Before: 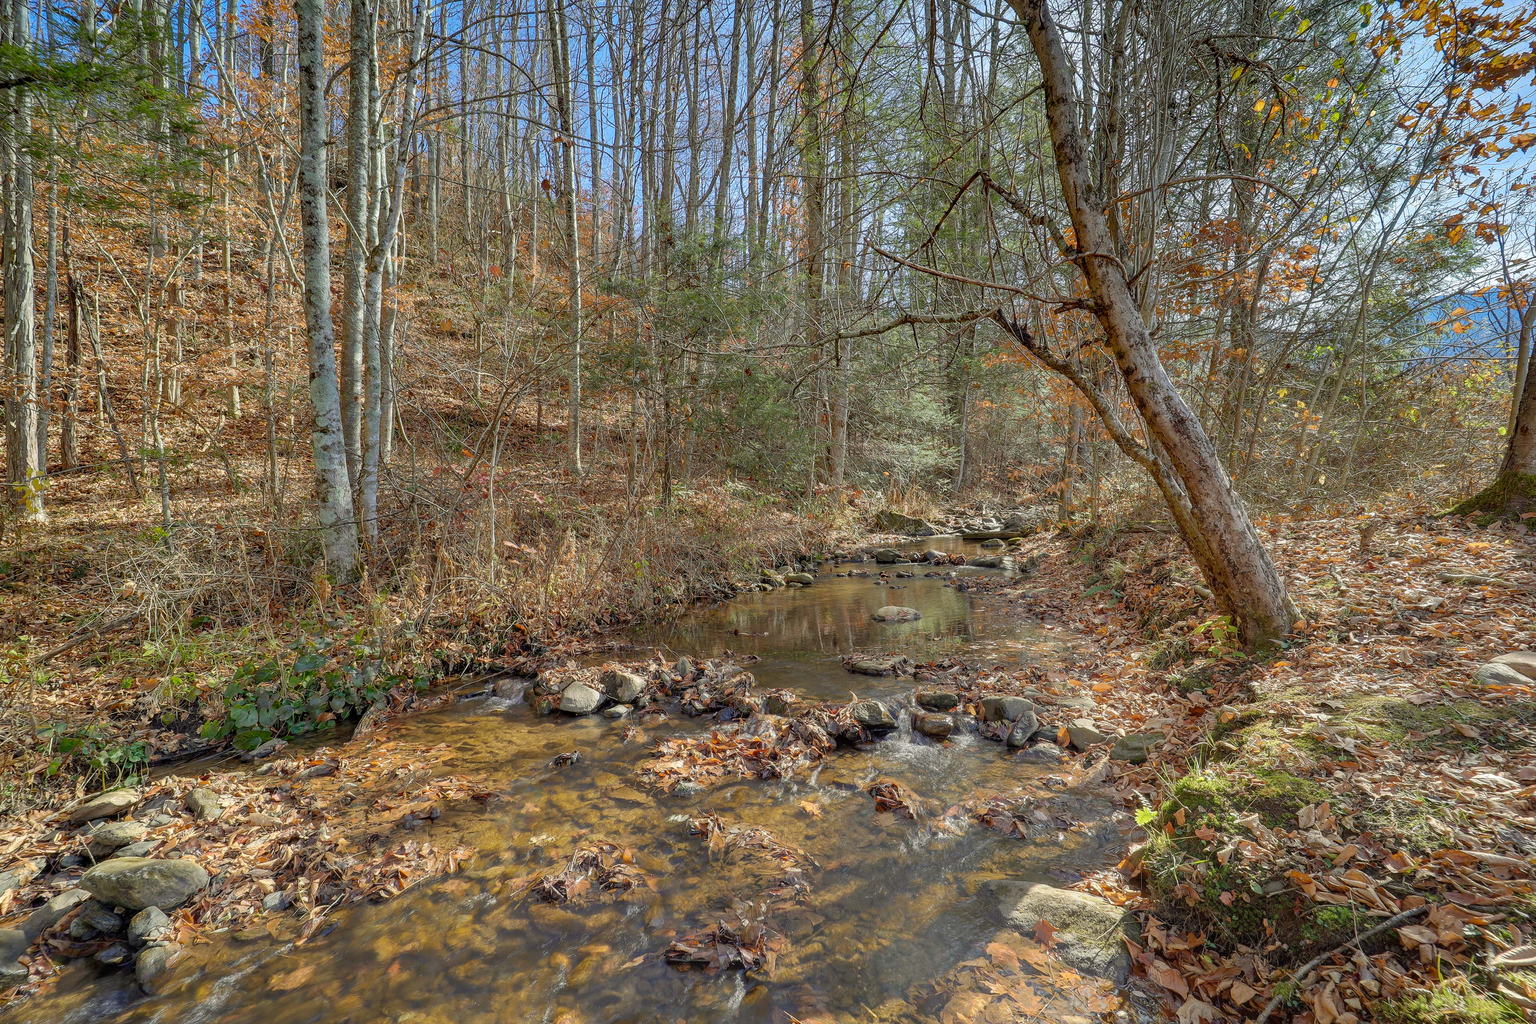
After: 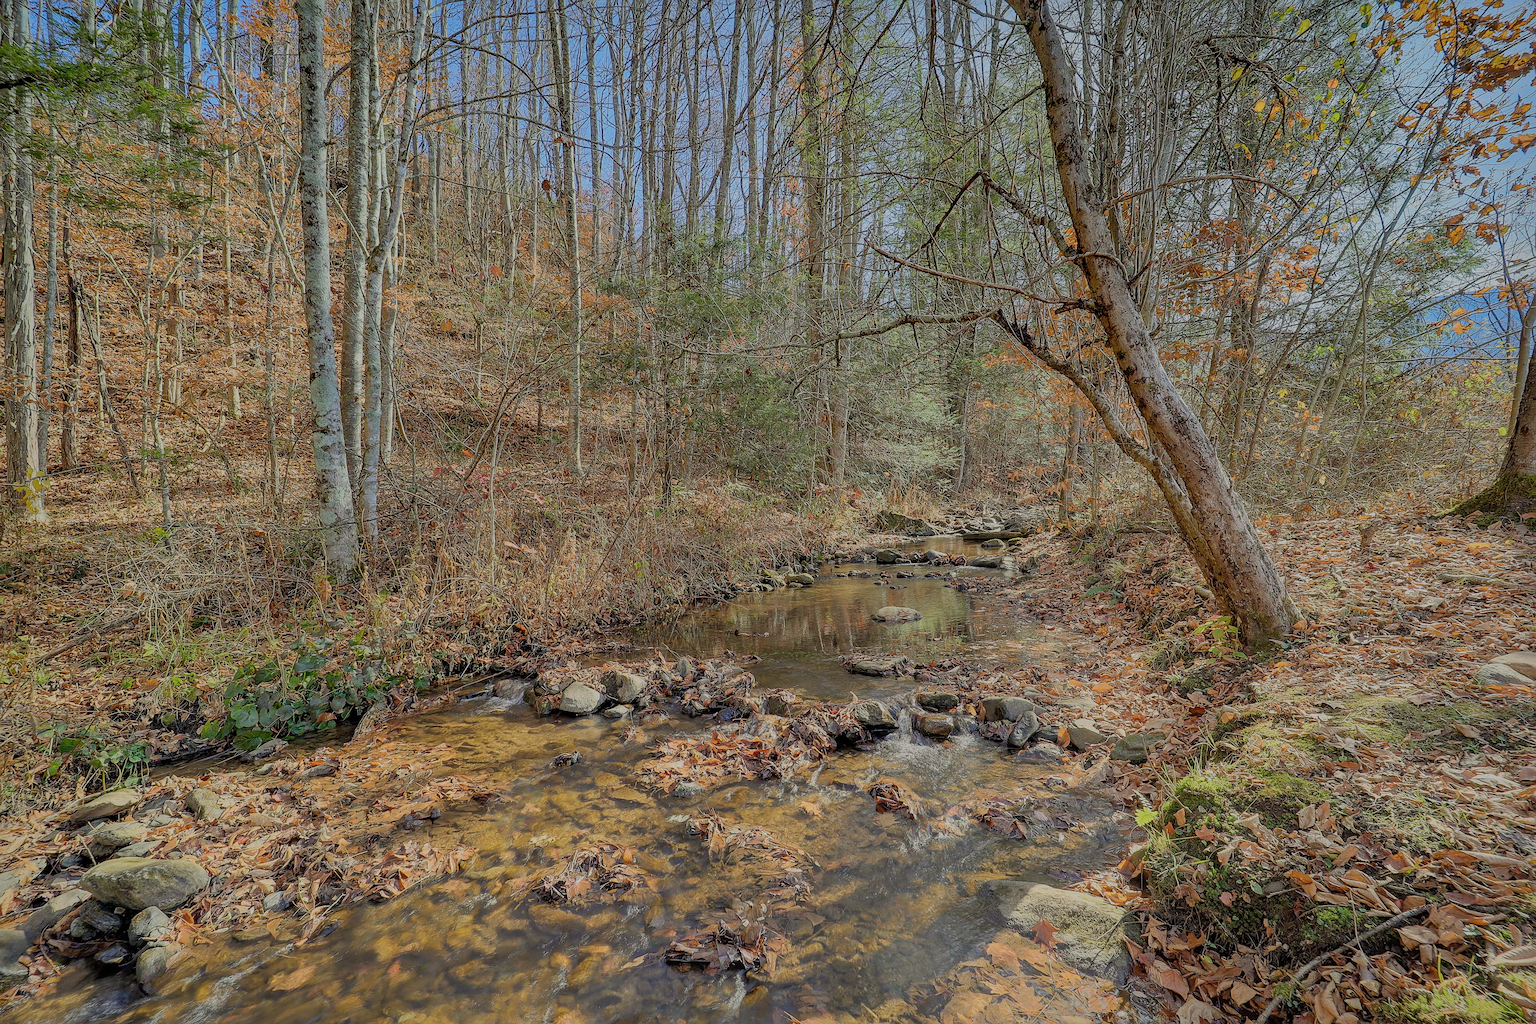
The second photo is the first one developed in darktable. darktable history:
filmic rgb: black relative exposure -16 EV, white relative exposure 6.87 EV, hardness 4.71, color science v4 (2020)
sharpen: on, module defaults
shadows and highlights: shadows 37.95, highlights -74.28
